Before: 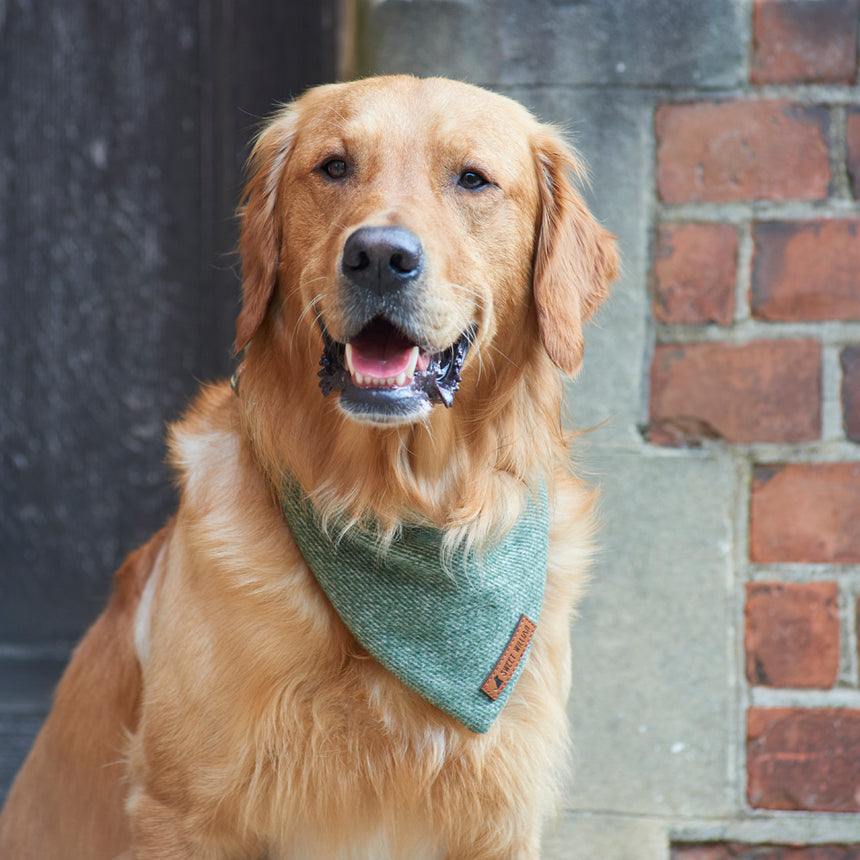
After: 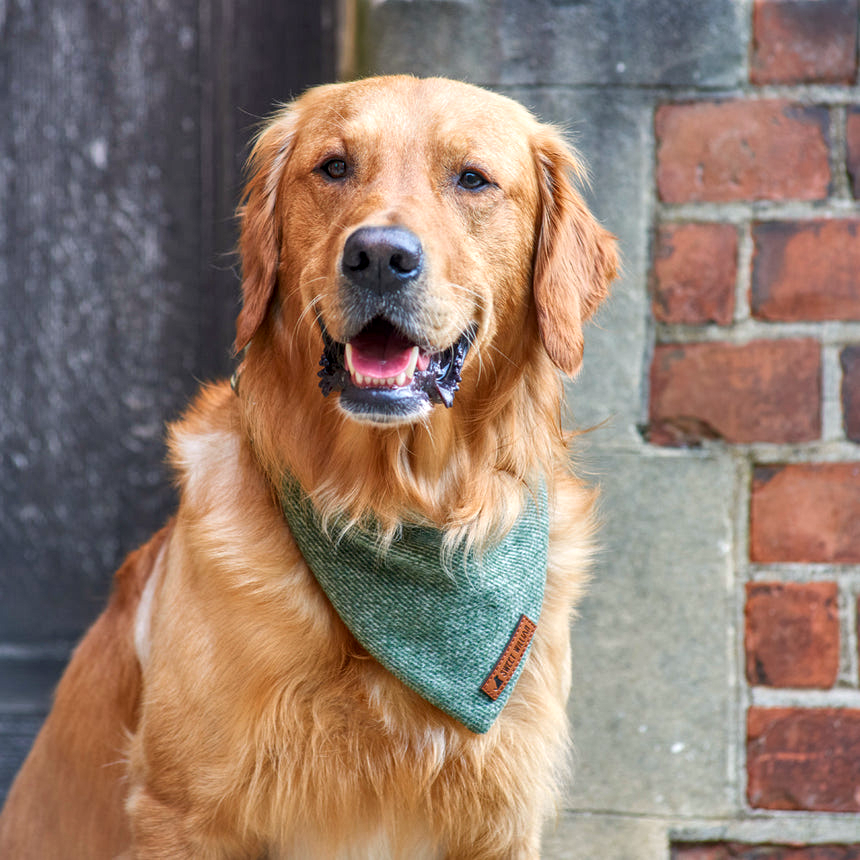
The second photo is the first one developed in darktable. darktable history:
local contrast: highlights 62%, detail 143%, midtone range 0.425
shadows and highlights: shadows 73.22, highlights -60.83, soften with gaussian
color correction: highlights a* 3.22, highlights b* 1.74, saturation 1.24
